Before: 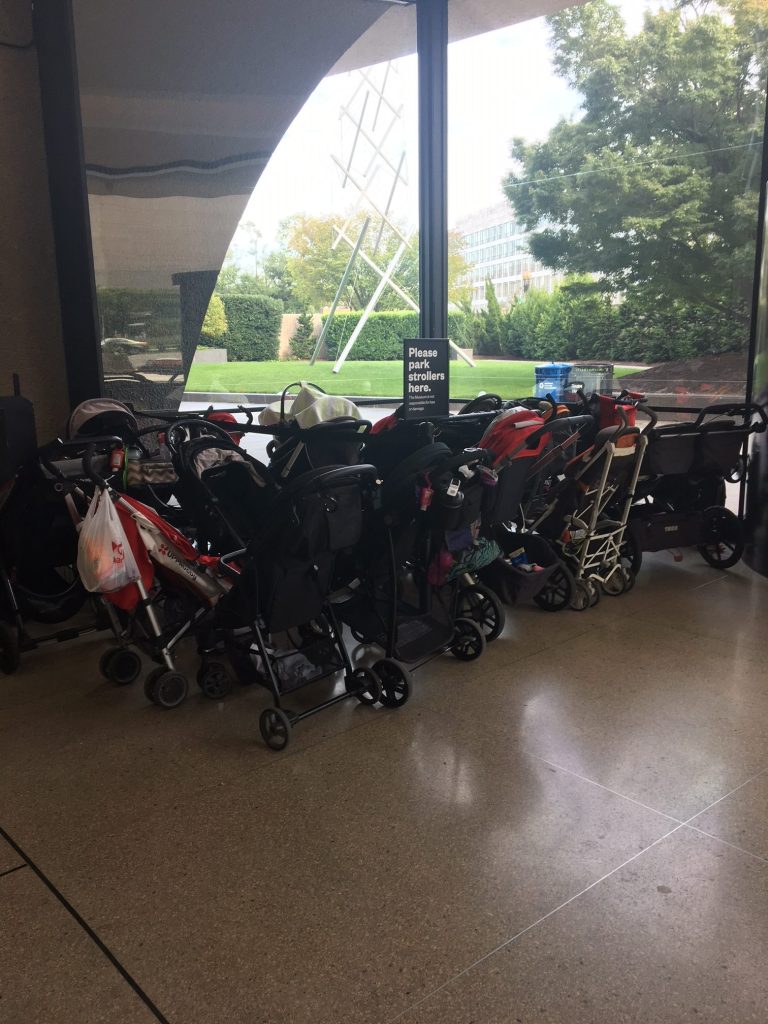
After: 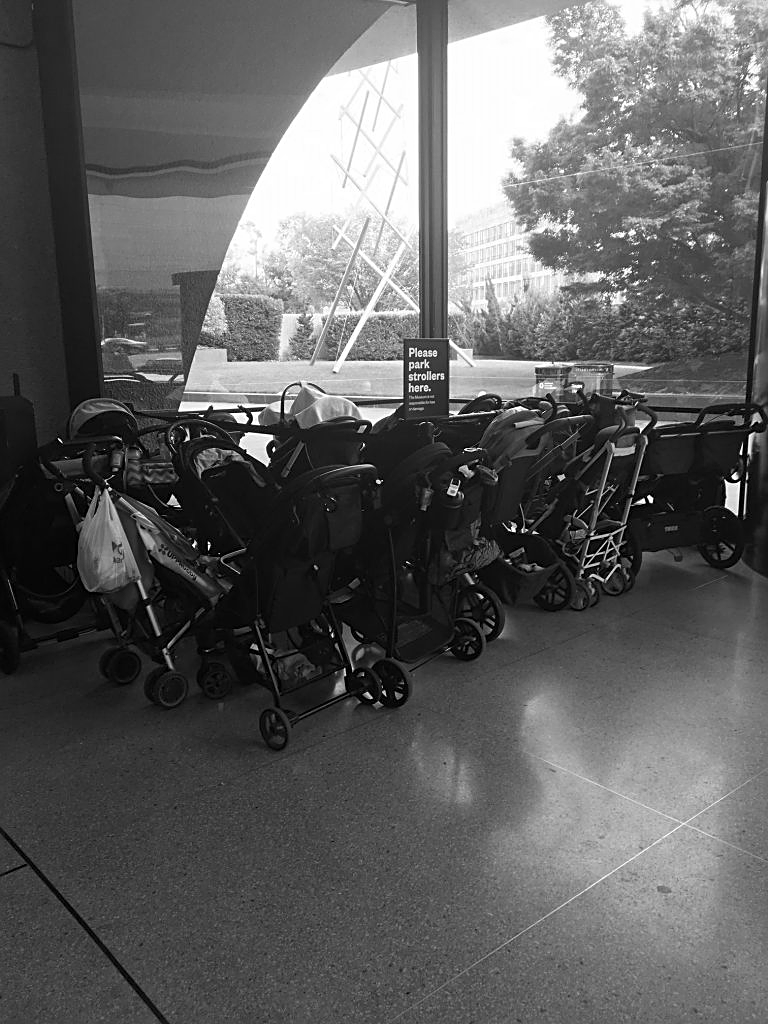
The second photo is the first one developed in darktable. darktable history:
monochrome: on, module defaults
white balance: red 0.988, blue 1.017
sharpen: amount 0.575
